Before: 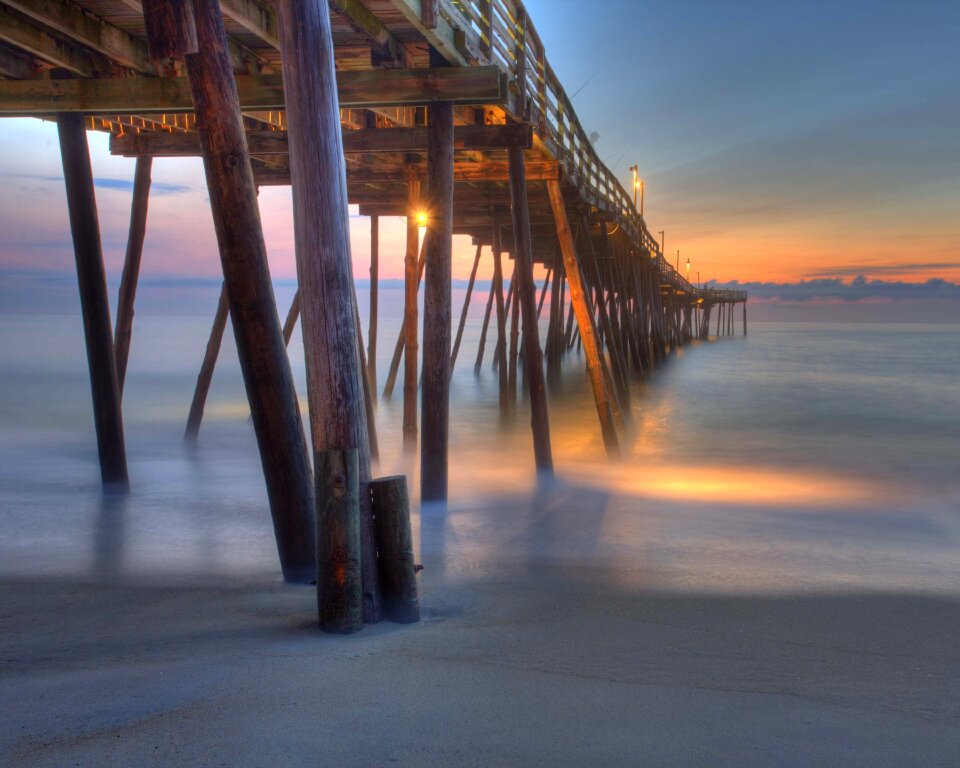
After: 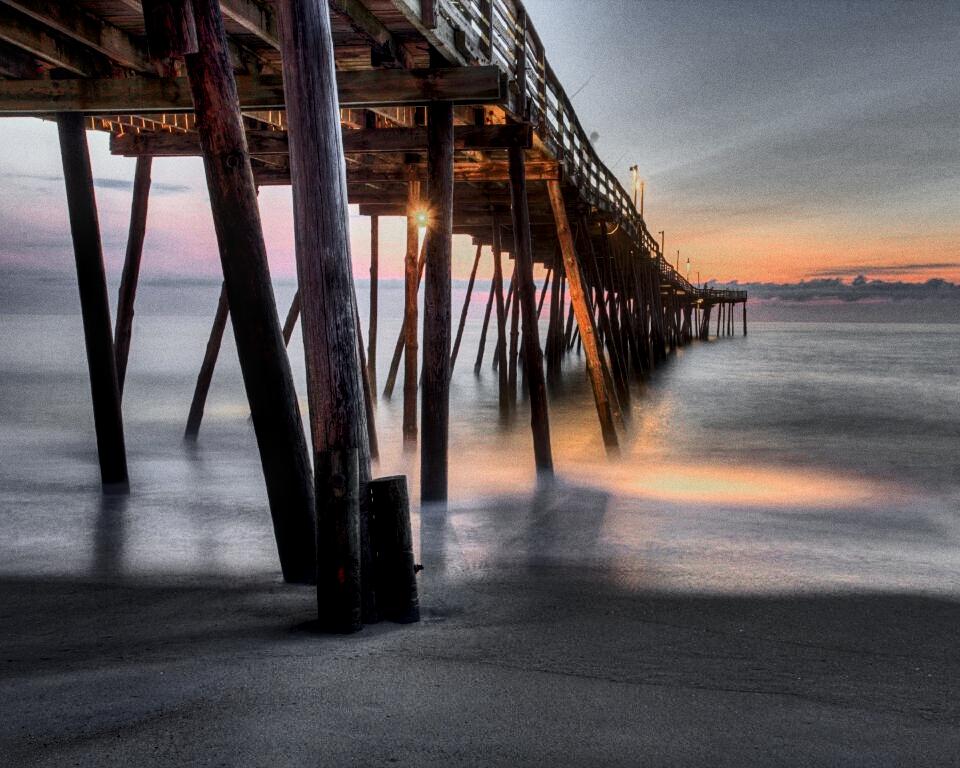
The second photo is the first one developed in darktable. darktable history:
sharpen: amount 0.2
local contrast: detail 130%
grain: coarseness 0.47 ISO
exposure: compensate highlight preservation false
filmic rgb: black relative exposure -5 EV, hardness 2.88, contrast 1.3
color zones: curves: ch0 [(0, 0.48) (0.209, 0.398) (0.305, 0.332) (0.429, 0.493) (0.571, 0.5) (0.714, 0.5) (0.857, 0.5) (1, 0.48)]; ch1 [(0, 0.736) (0.143, 0.625) (0.225, 0.371) (0.429, 0.256) (0.571, 0.241) (0.714, 0.213) (0.857, 0.48) (1, 0.736)]; ch2 [(0, 0.448) (0.143, 0.498) (0.286, 0.5) (0.429, 0.5) (0.571, 0.5) (0.714, 0.5) (0.857, 0.5) (1, 0.448)]
shadows and highlights: shadows 62.66, white point adjustment 0.37, highlights -34.44, compress 83.82%
contrast brightness saturation: contrast 0.25, saturation -0.31
